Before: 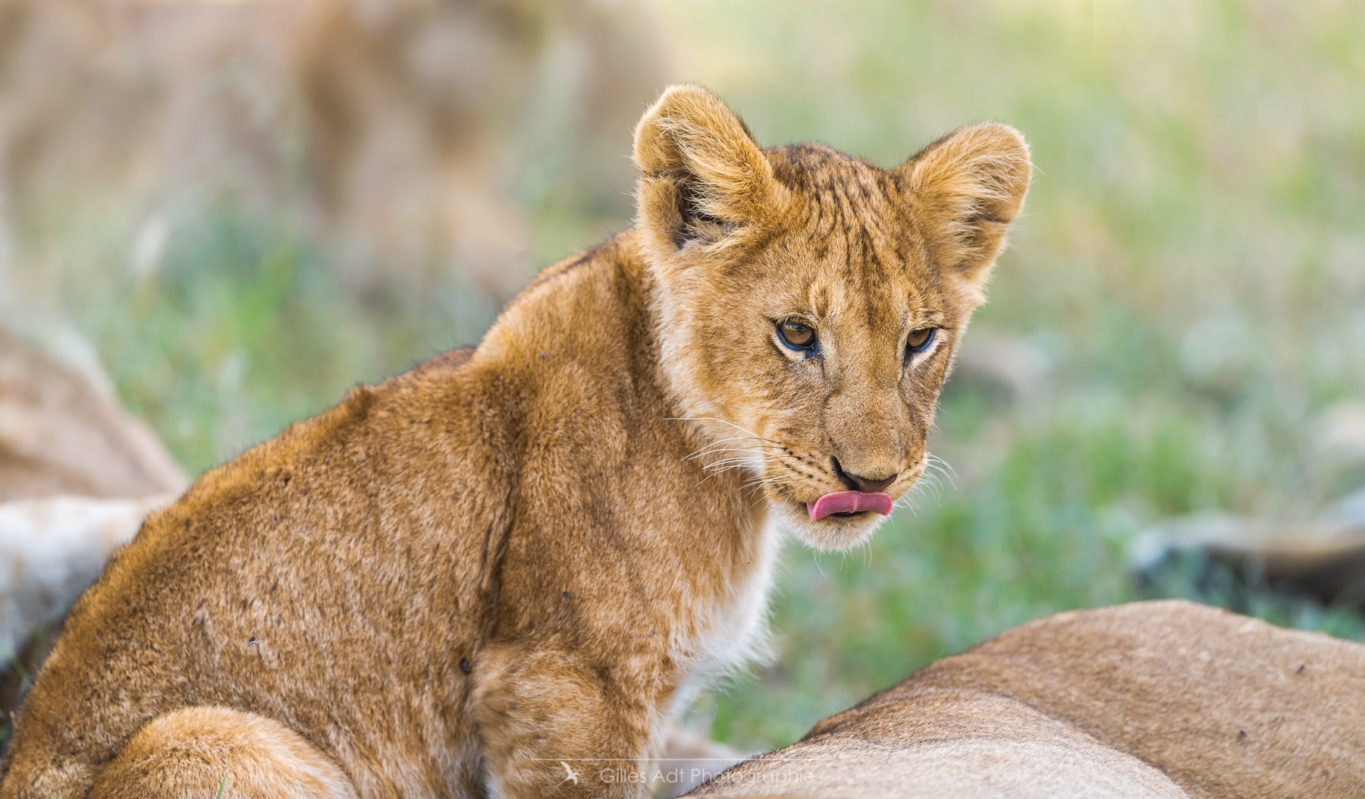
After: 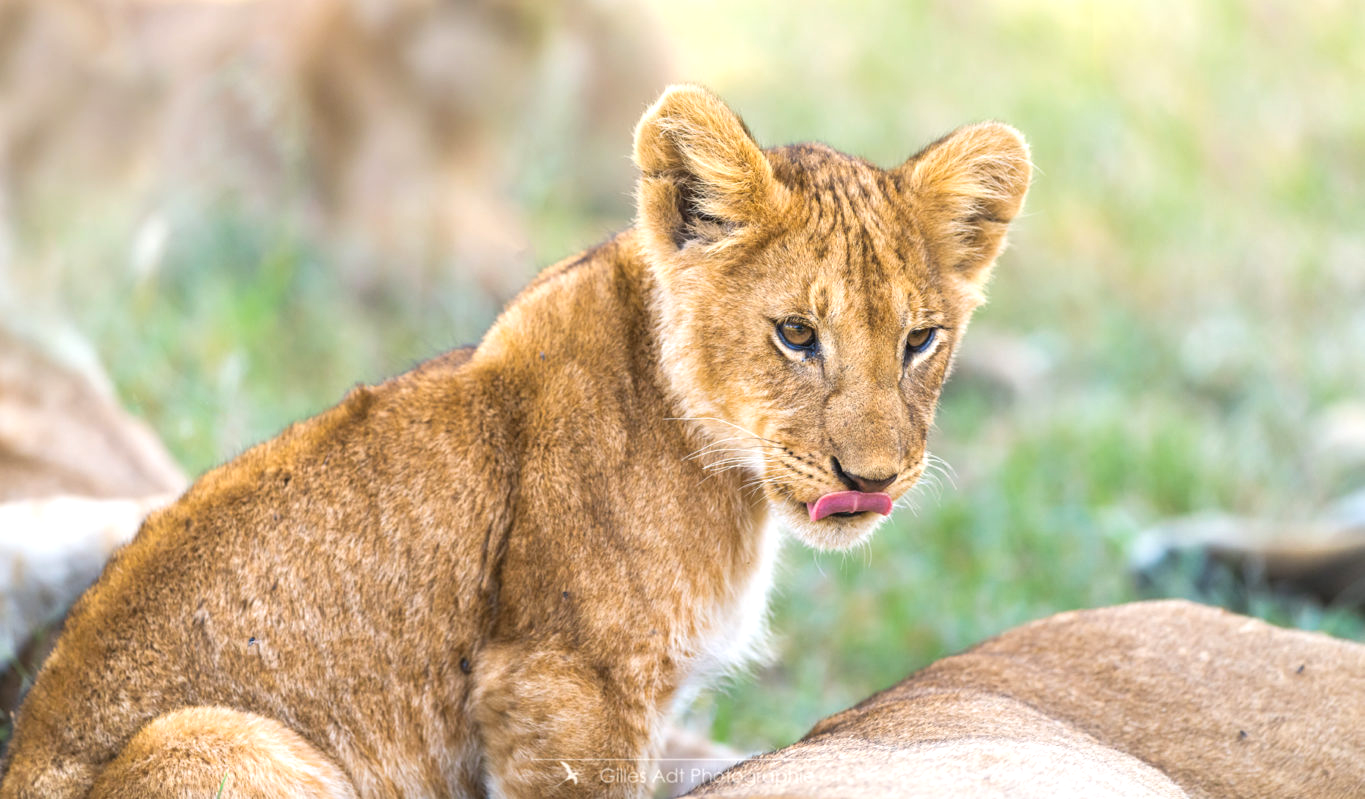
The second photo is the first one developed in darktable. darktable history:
exposure: exposure 0.171 EV, compensate exposure bias true, compensate highlight preservation false
